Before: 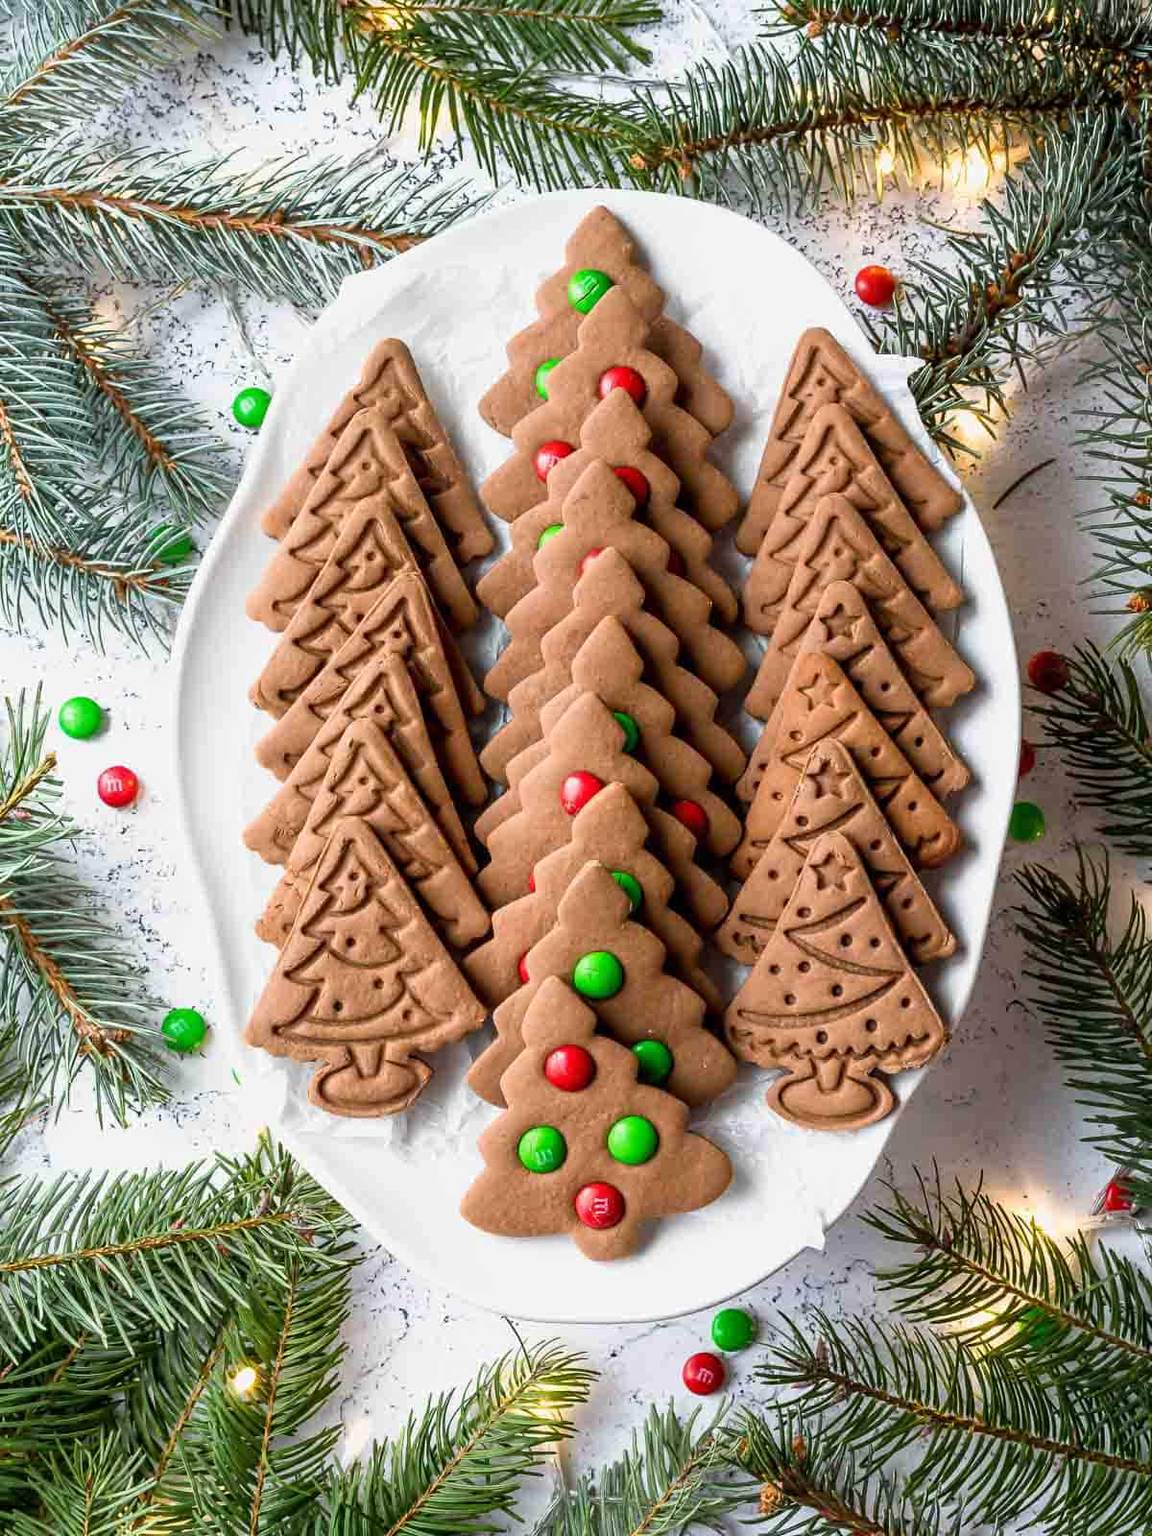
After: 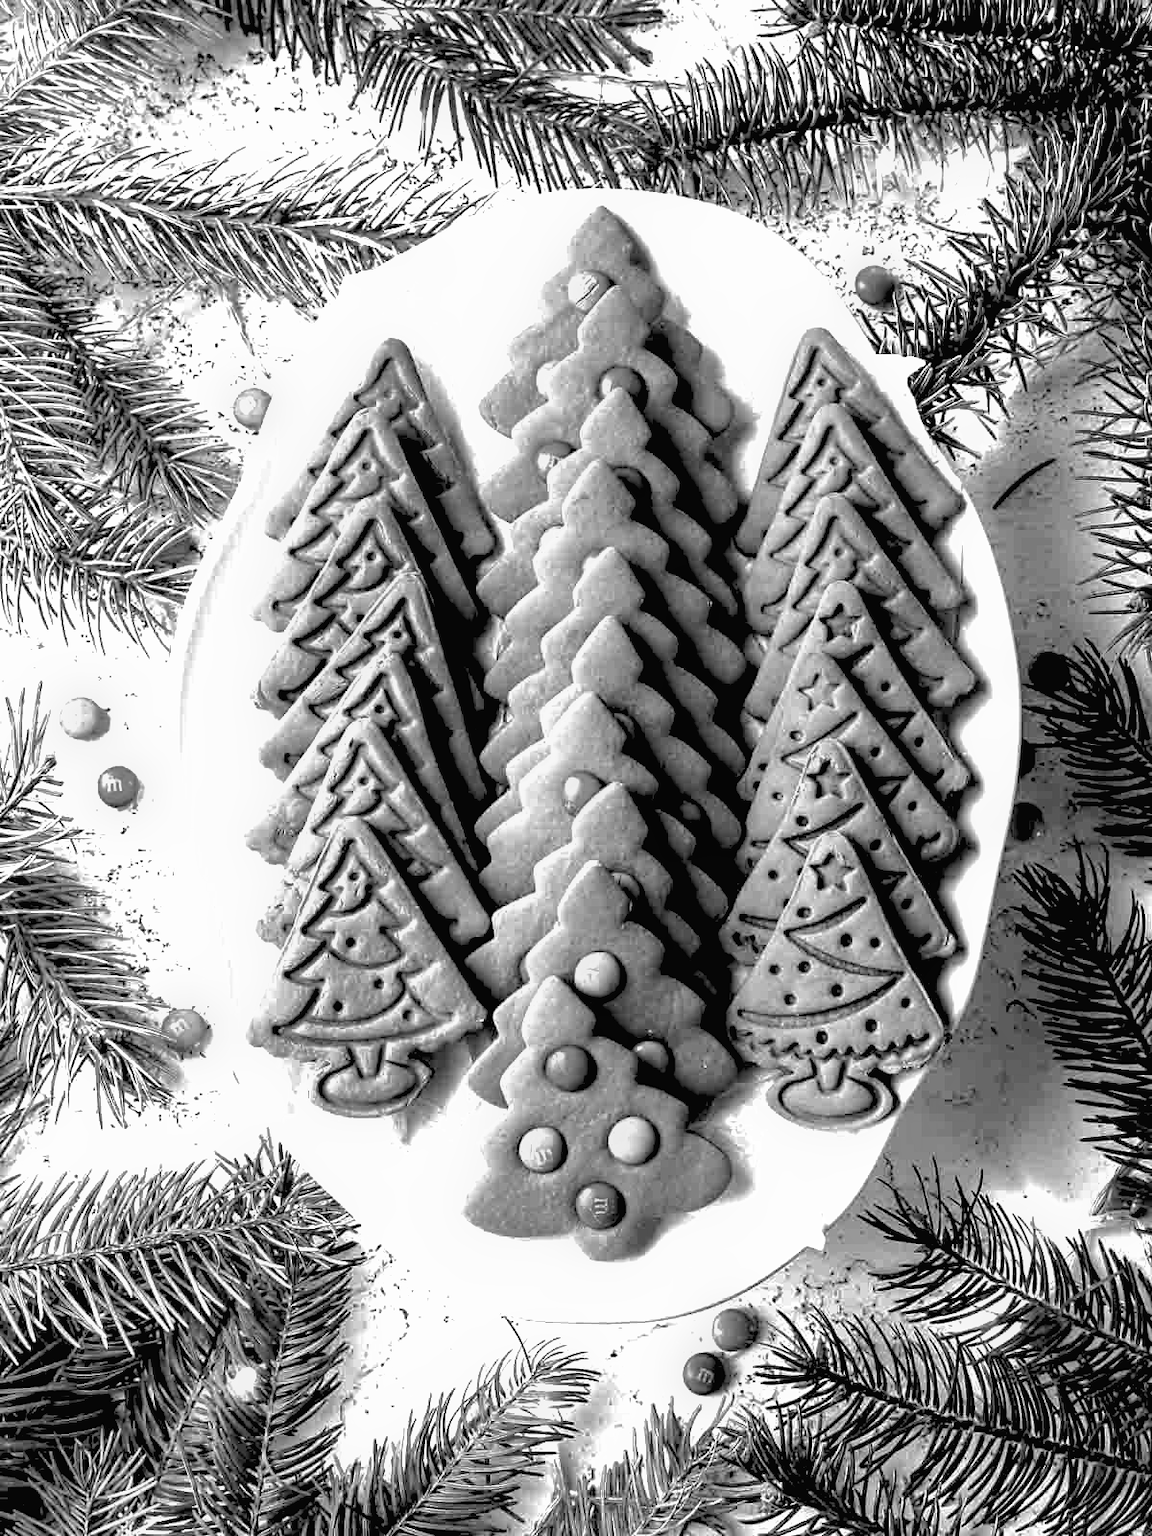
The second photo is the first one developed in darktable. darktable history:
exposure: black level correction 0.04, exposure 0.5 EV, compensate highlight preservation false
color correction: highlights a* -0.482, highlights b* 40, shadows a* 9.8, shadows b* -0.161
tone equalizer: -8 EV -0.417 EV, -7 EV -0.389 EV, -6 EV -0.333 EV, -5 EV -0.222 EV, -3 EV 0.222 EV, -2 EV 0.333 EV, -1 EV 0.389 EV, +0 EV 0.417 EV, edges refinement/feathering 500, mask exposure compensation -1.57 EV, preserve details no
contrast brightness saturation: contrast -0.02, brightness -0.01, saturation 0.03
shadows and highlights: on, module defaults
monochrome: a -3.63, b -0.465
